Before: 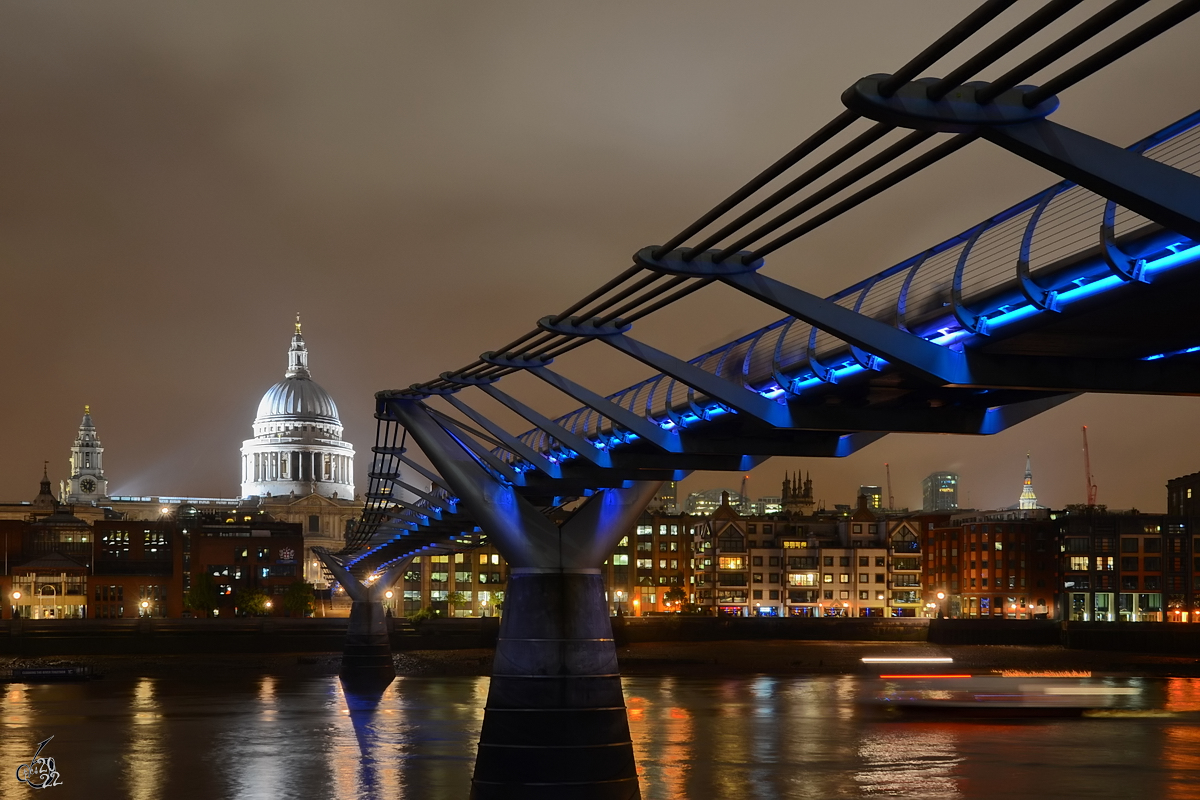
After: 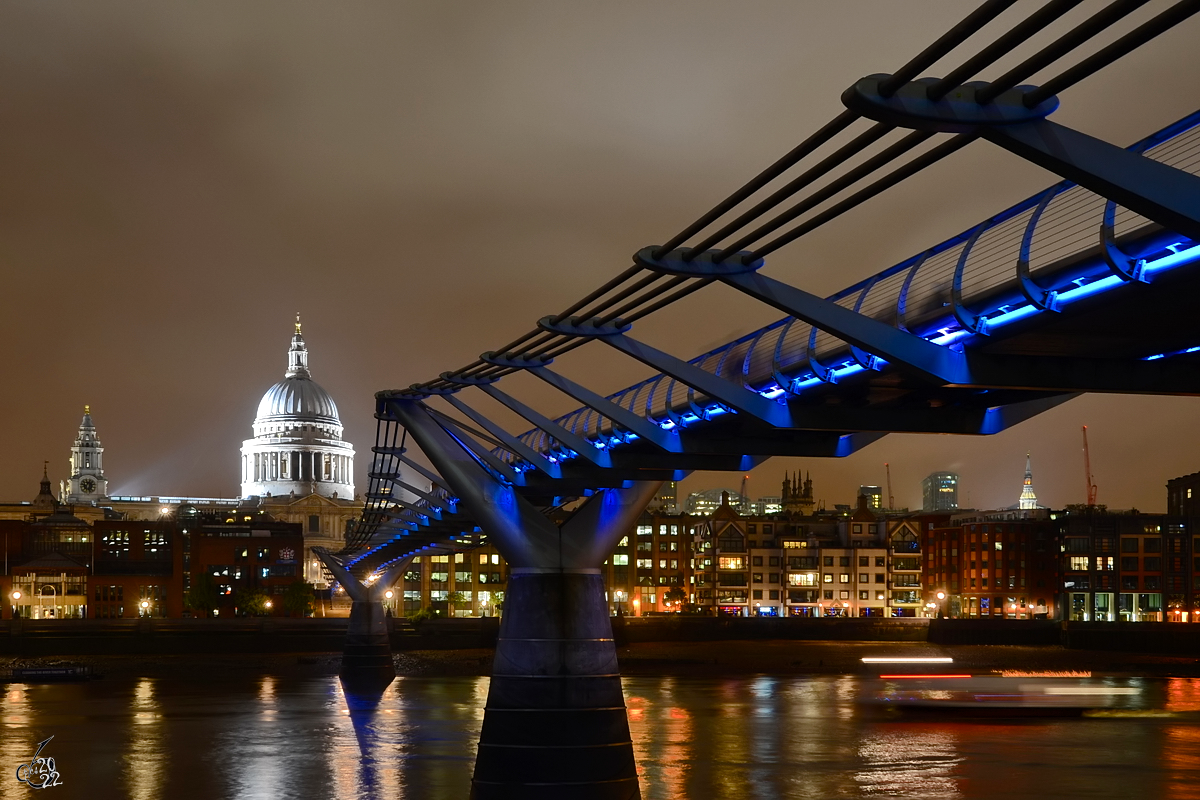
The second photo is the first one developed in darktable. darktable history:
color balance rgb: perceptual saturation grading › global saturation 20%, perceptual saturation grading › highlights -49.769%, perceptual saturation grading › shadows 24.499%, perceptual brilliance grading › highlights 11.107%, perceptual brilliance grading › shadows -11.204%
